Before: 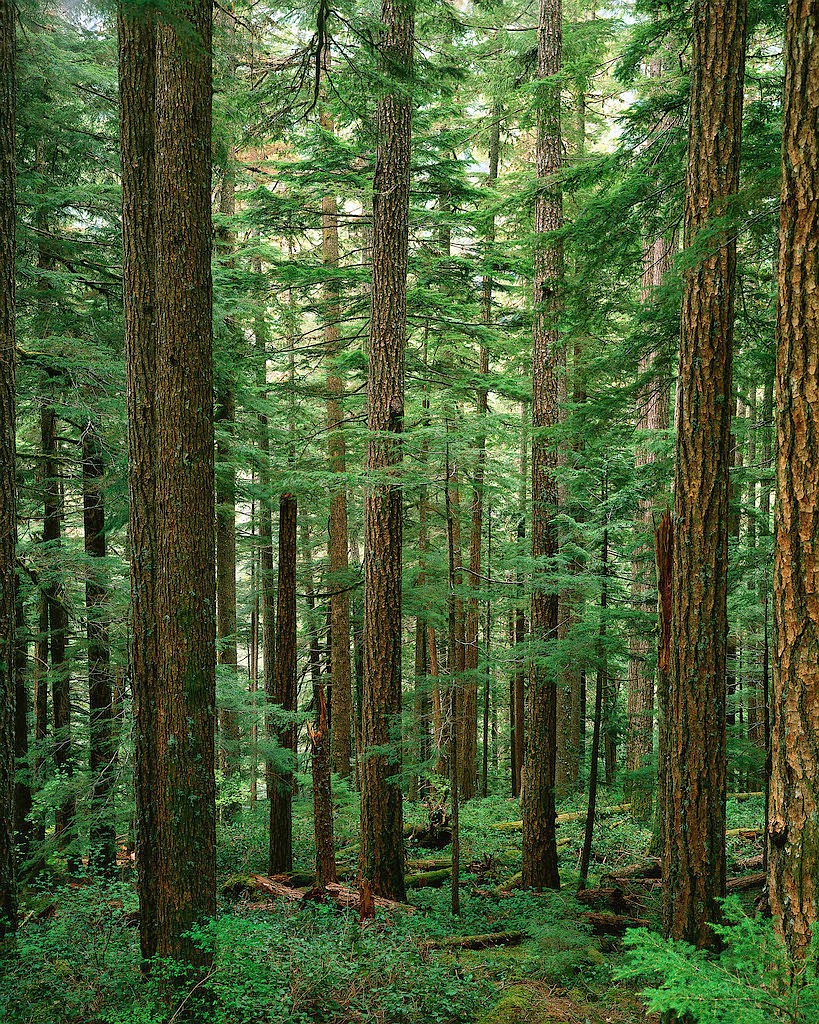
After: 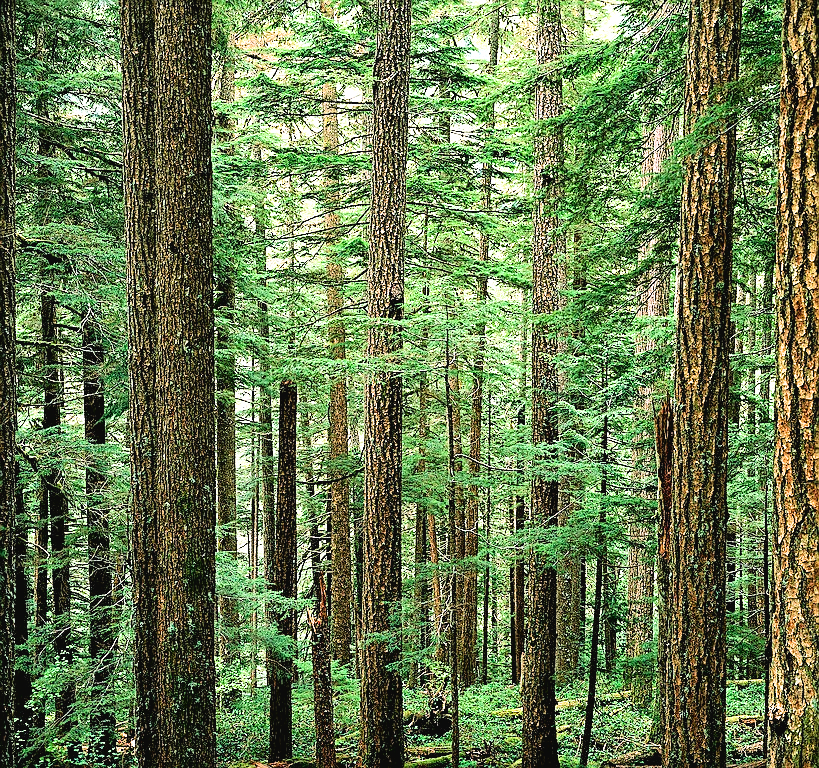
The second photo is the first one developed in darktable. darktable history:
tone equalizer: on, module defaults
crop: top 11.038%, bottom 13.962%
exposure: black level correction 0, exposure 0.7 EV, compensate exposure bias true, compensate highlight preservation false
tone curve: curves: ch0 [(0, 0.028) (0.138, 0.156) (0.468, 0.516) (0.754, 0.823) (1, 1)], color space Lab, linked channels, preserve colors none
sharpen: on, module defaults
levels: levels [0, 0.492, 0.984]
filmic rgb: black relative exposure -4 EV, white relative exposure 3 EV, hardness 3.02, contrast 1.4
